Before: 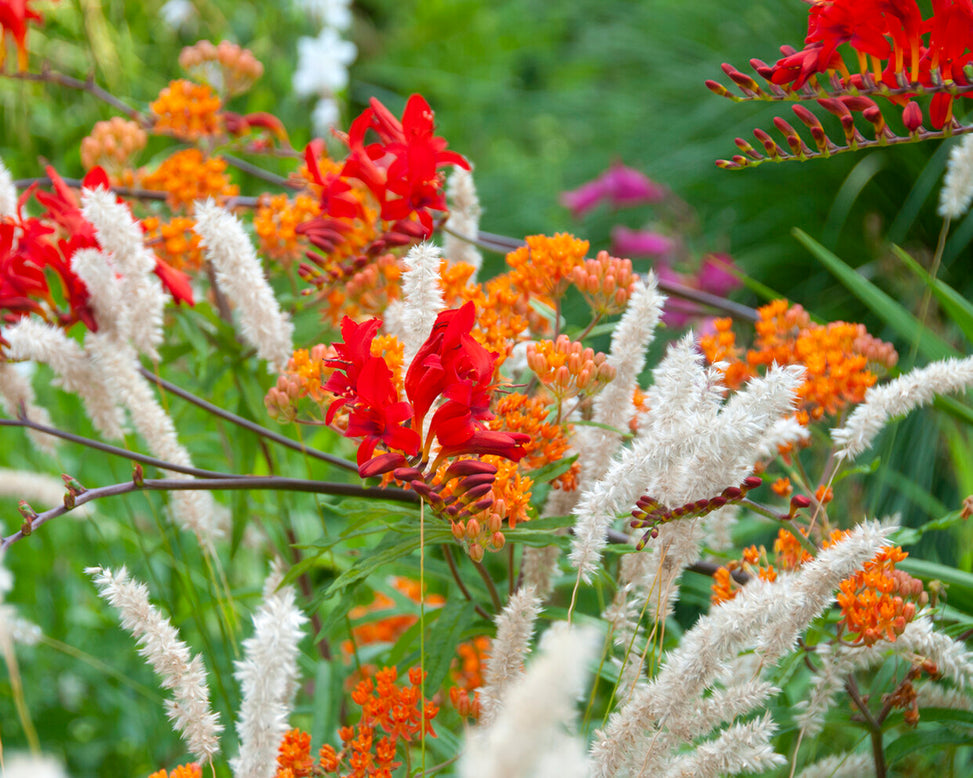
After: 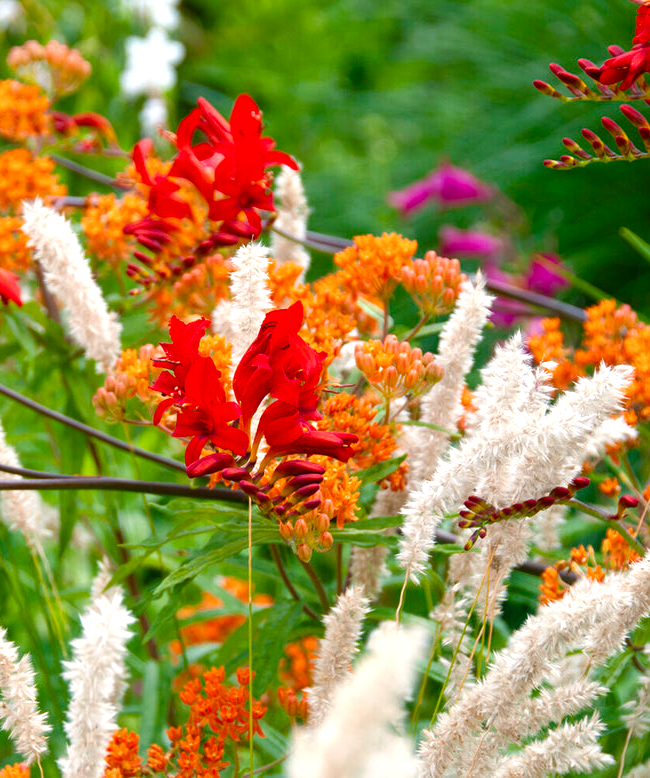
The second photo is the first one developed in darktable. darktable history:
color balance rgb: shadows lift › chroma 1%, shadows lift › hue 217.2°, power › hue 310.8°, highlights gain › chroma 2%, highlights gain › hue 44.4°, global offset › luminance 0.25%, global offset › hue 171.6°, perceptual saturation grading › global saturation 14.09%, perceptual saturation grading › highlights -30%, perceptual saturation grading › shadows 50.67%, global vibrance 25%, contrast 20%
crop and rotate: left 17.732%, right 15.423%
